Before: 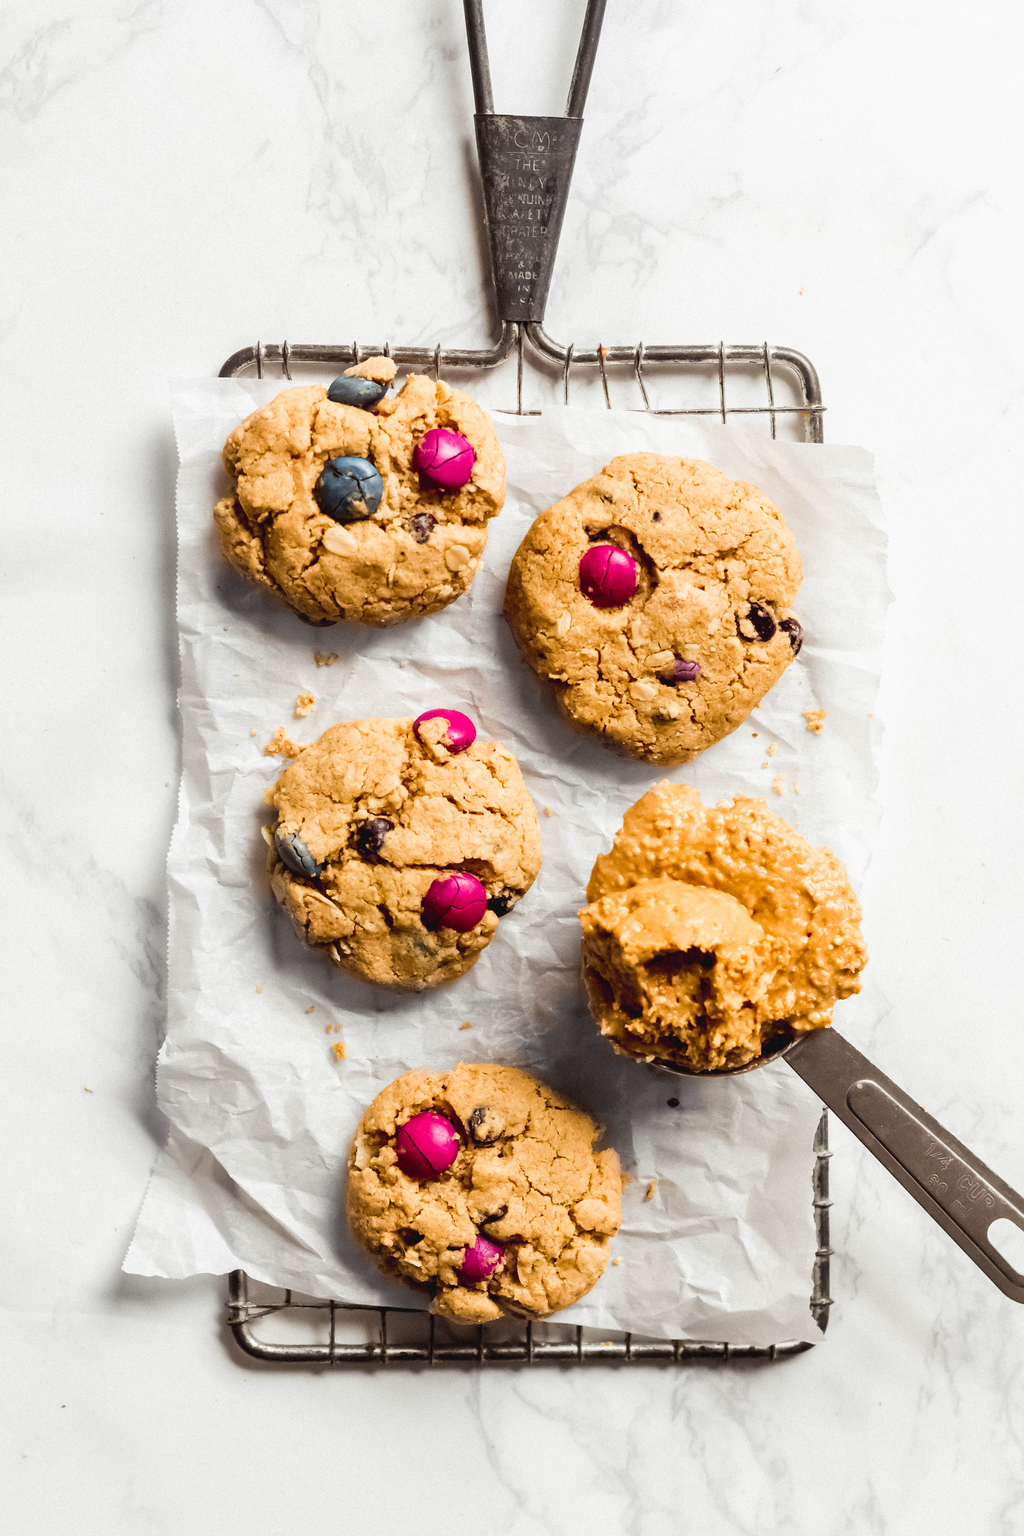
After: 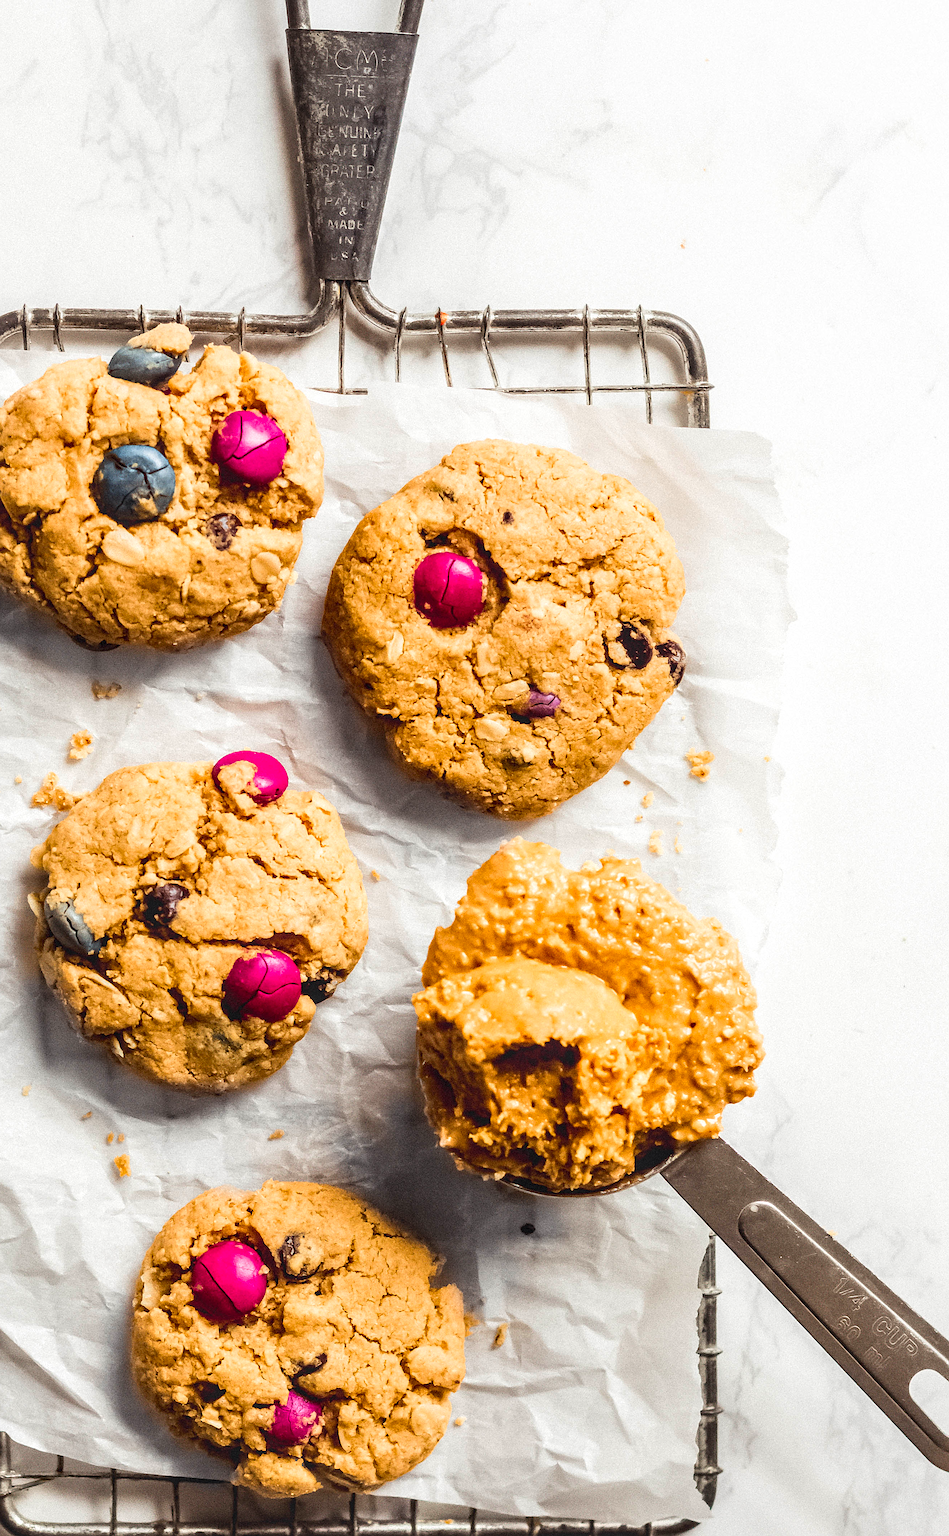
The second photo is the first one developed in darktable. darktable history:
local contrast: on, module defaults
crop: left 23.329%, top 5.92%, bottom 11.681%
contrast brightness saturation: contrast 0.101, brightness 0.036, saturation 0.086
exposure: black level correction -0.003, exposure 0.036 EV, compensate highlight preservation false
color zones: curves: ch1 [(0, 0.525) (0.143, 0.556) (0.286, 0.52) (0.429, 0.5) (0.571, 0.5) (0.714, 0.5) (0.857, 0.503) (1, 0.525)]
sharpen: on, module defaults
